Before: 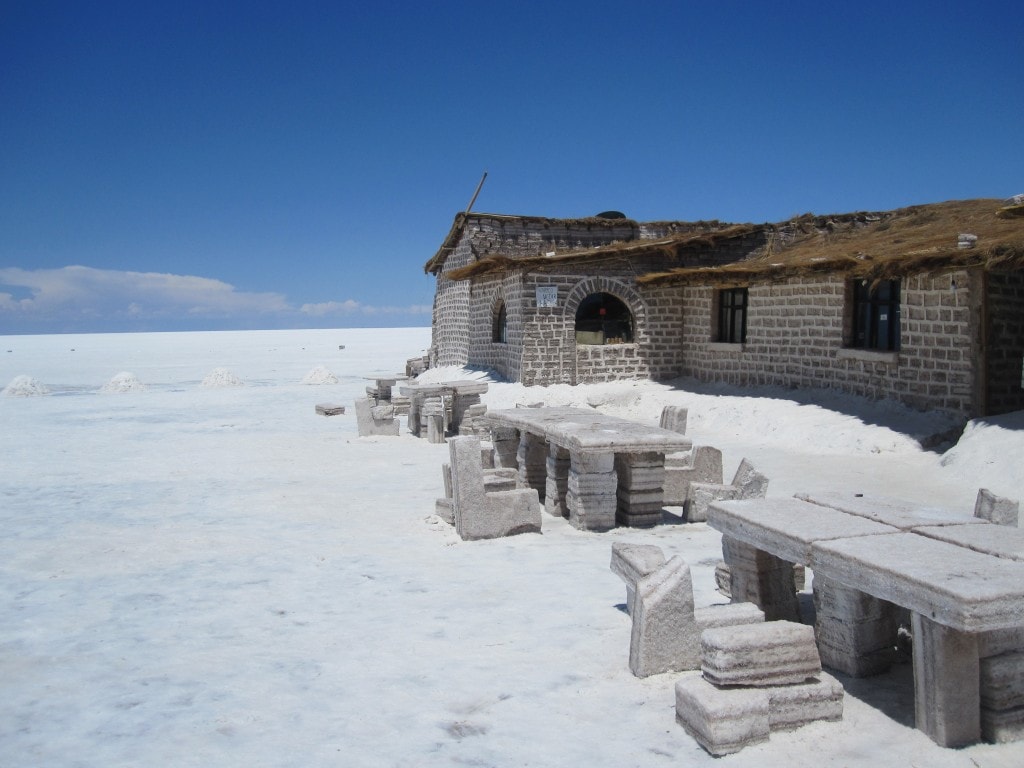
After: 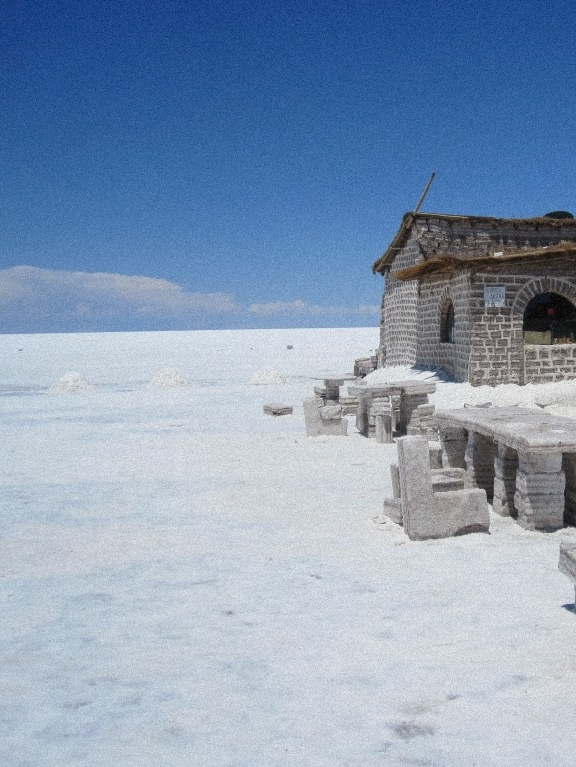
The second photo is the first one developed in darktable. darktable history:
crop: left 5.114%, right 38.589%
grain: mid-tones bias 0%
color balance: contrast fulcrum 17.78%
